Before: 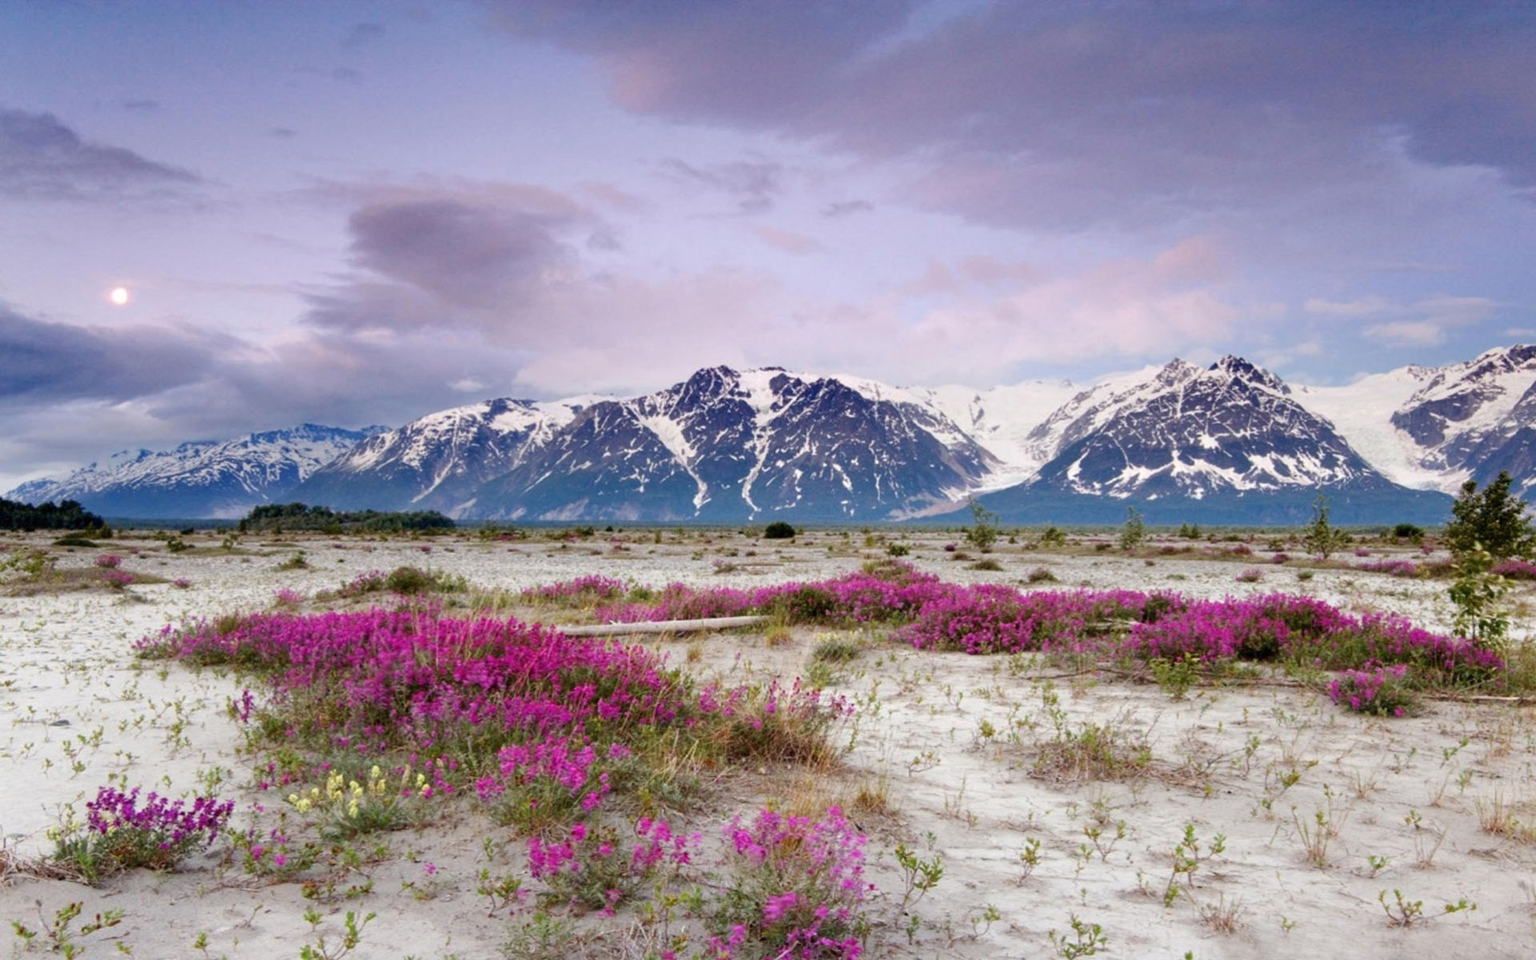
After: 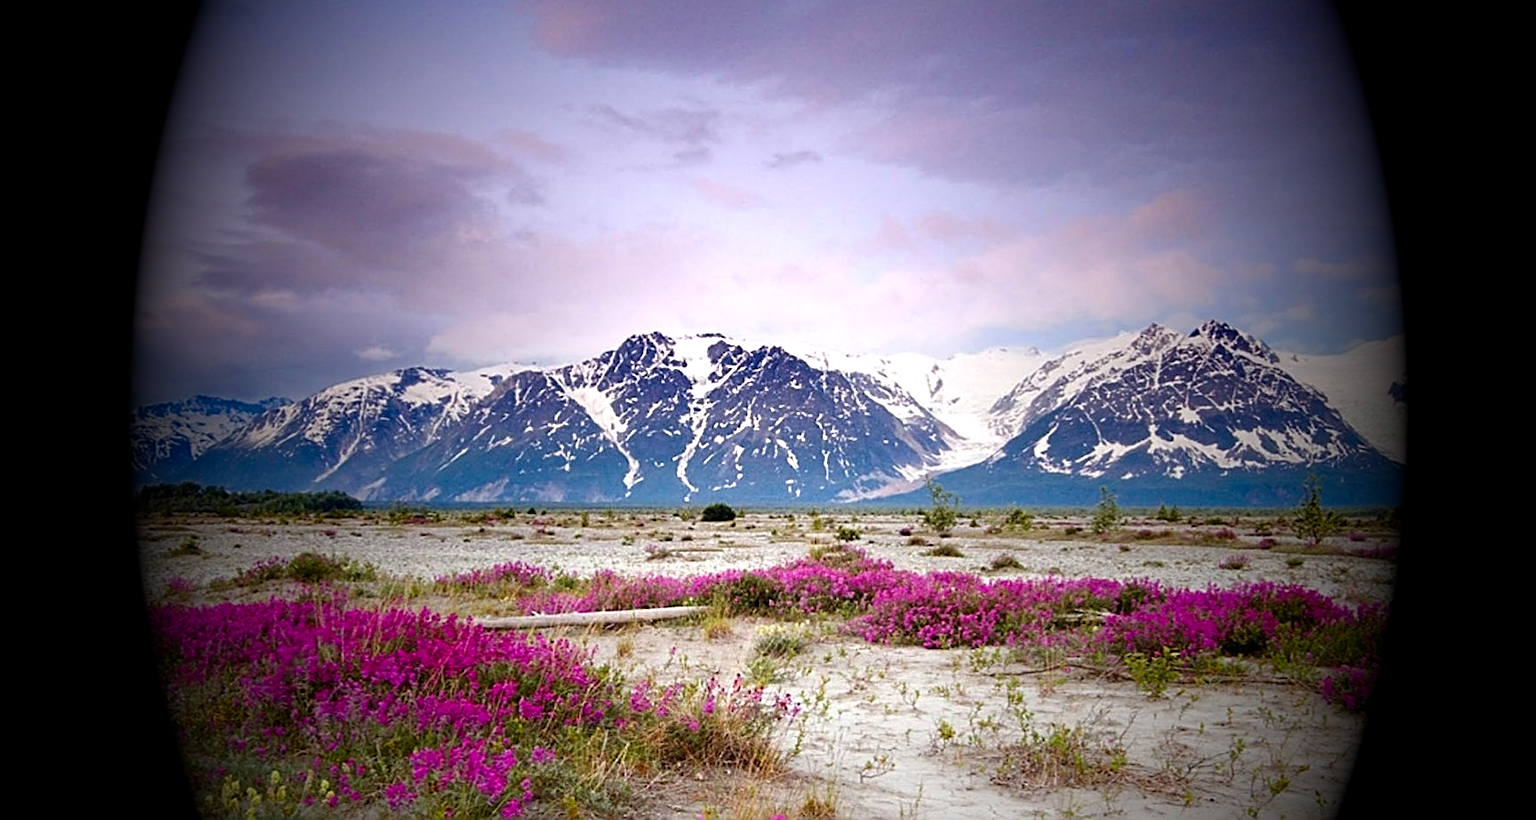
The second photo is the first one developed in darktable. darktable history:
sharpen: amount 1
crop: left 8.155%, top 6.611%, bottom 15.385%
exposure: exposure 0.636 EV, compensate highlight preservation false
vignetting: fall-off start 15.9%, fall-off radius 100%, brightness -1, saturation 0.5, width/height ratio 0.719
